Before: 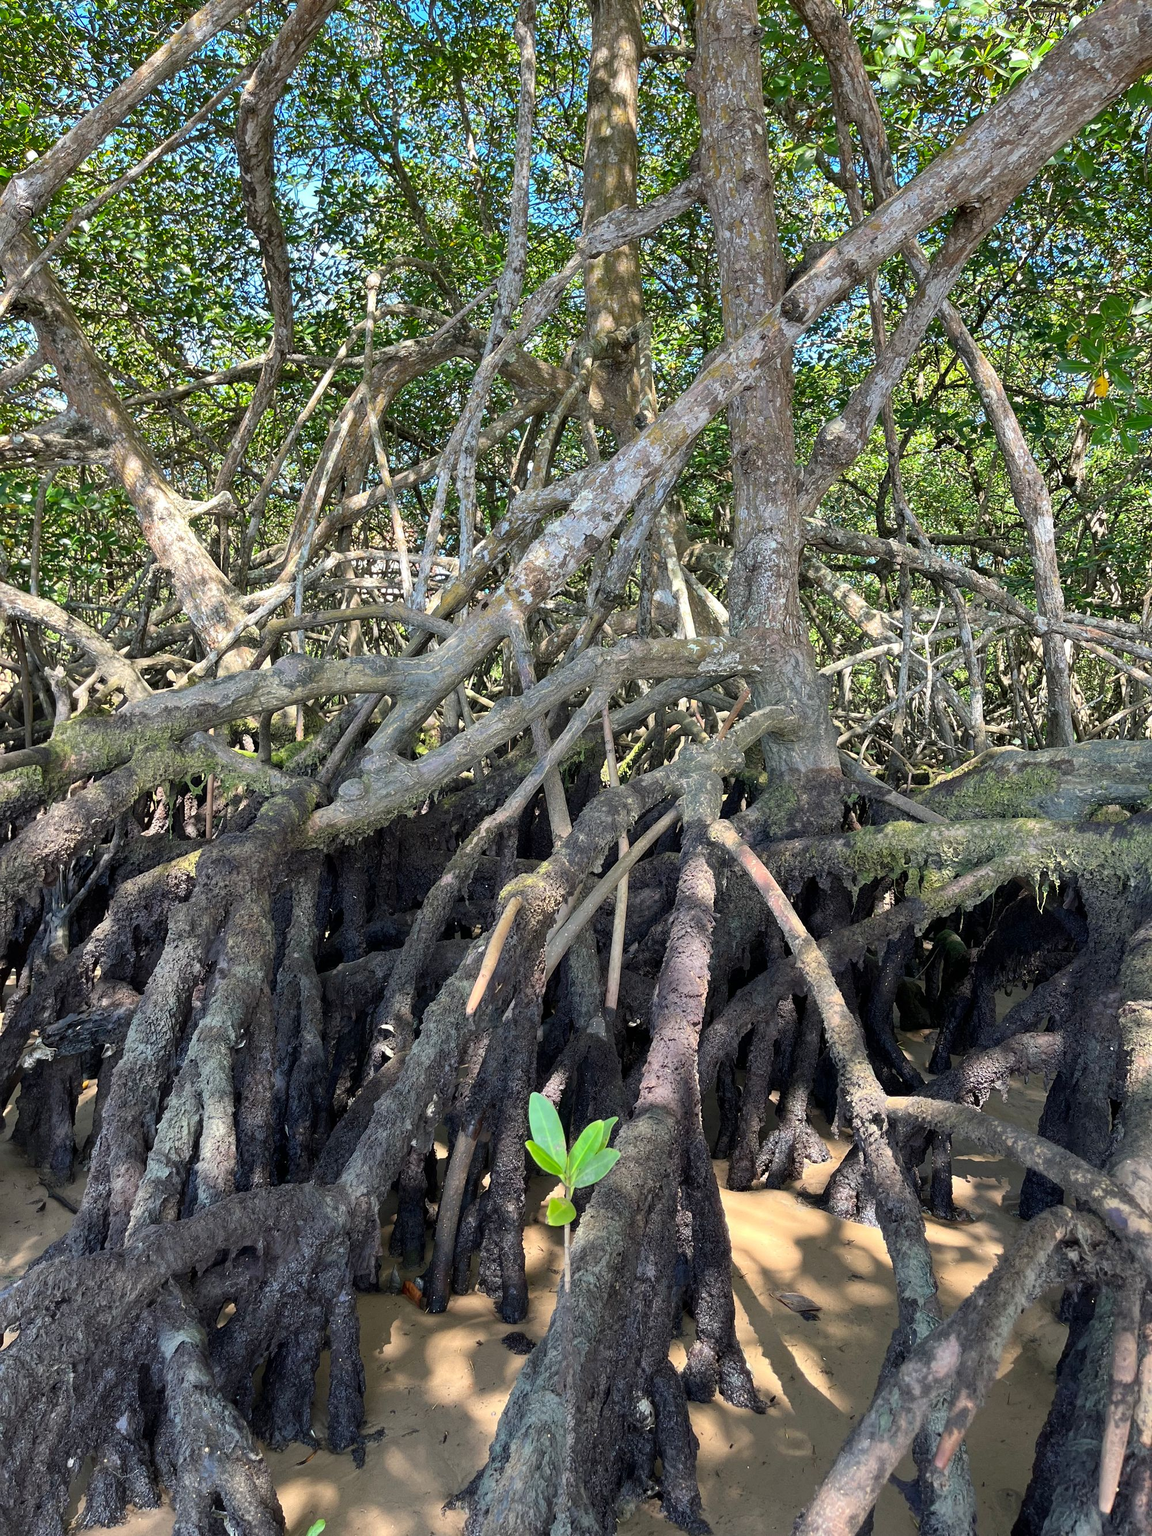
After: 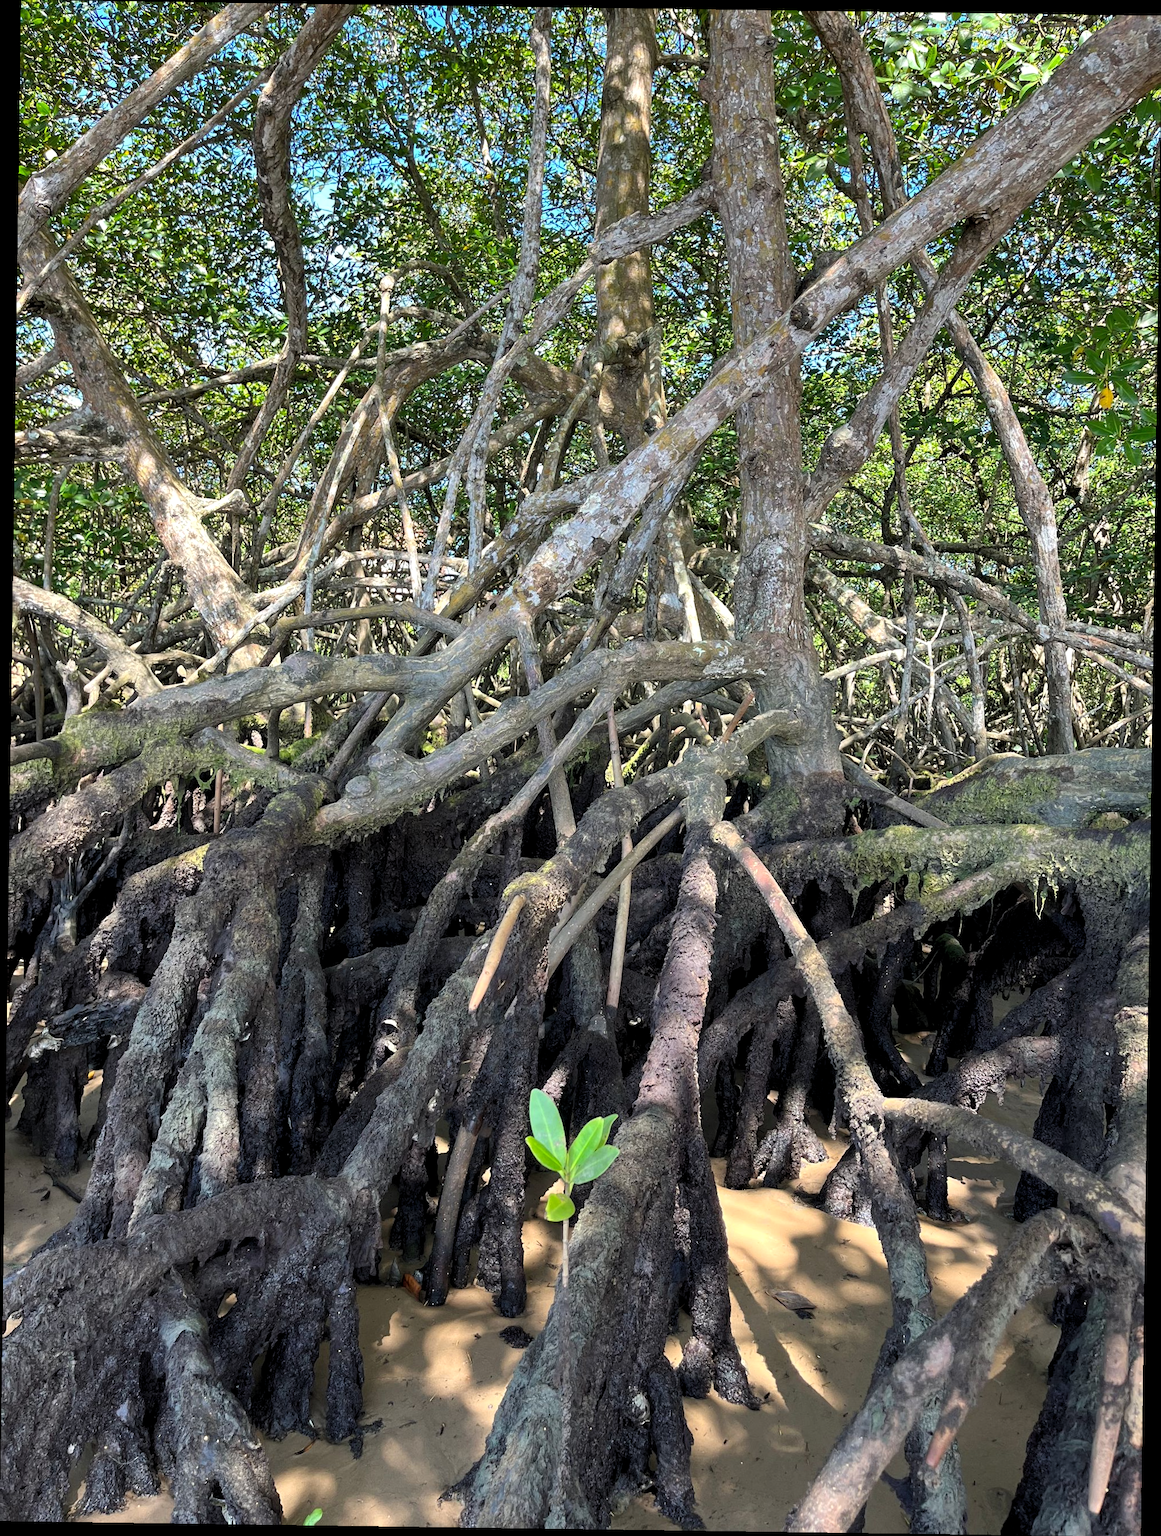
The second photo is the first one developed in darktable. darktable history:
rotate and perspective: rotation 0.8°, automatic cropping off
levels: levels [0.031, 0.5, 0.969]
